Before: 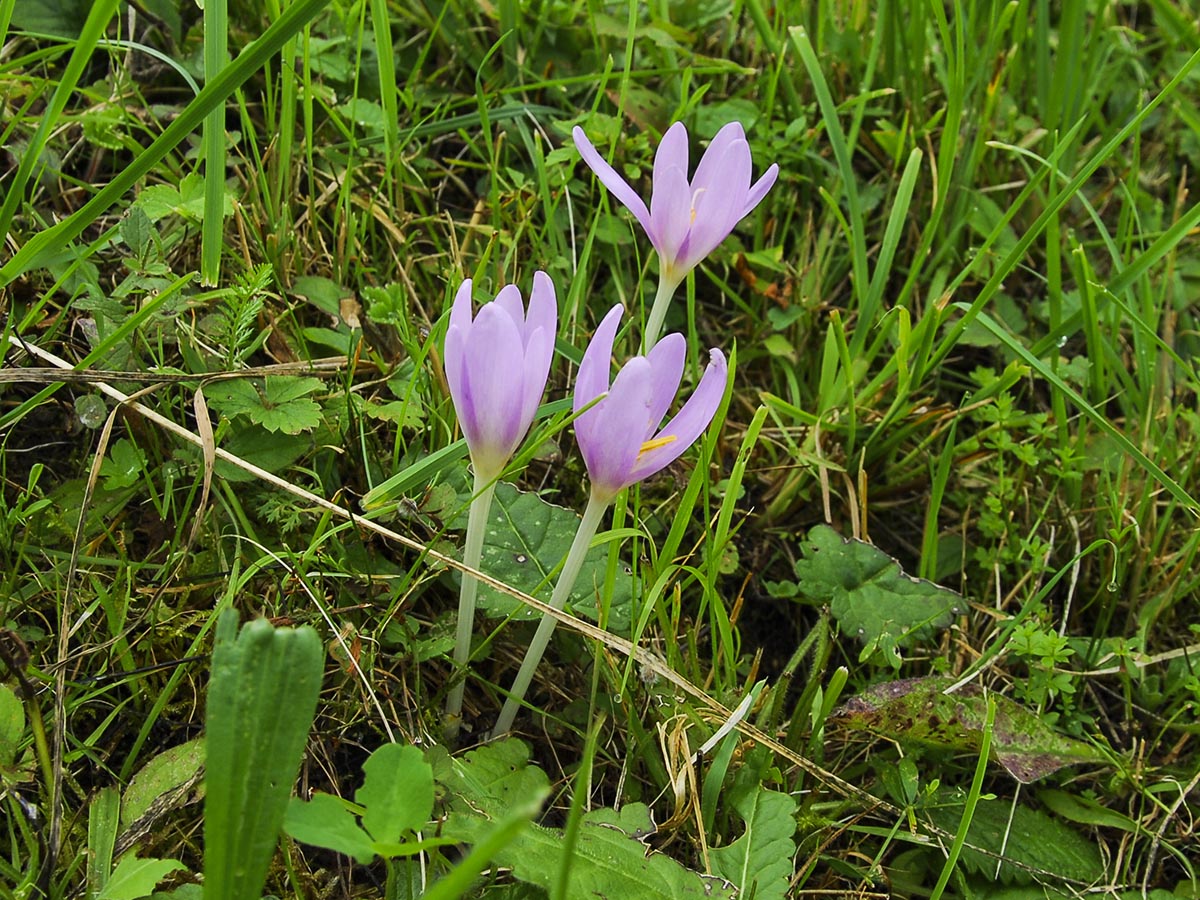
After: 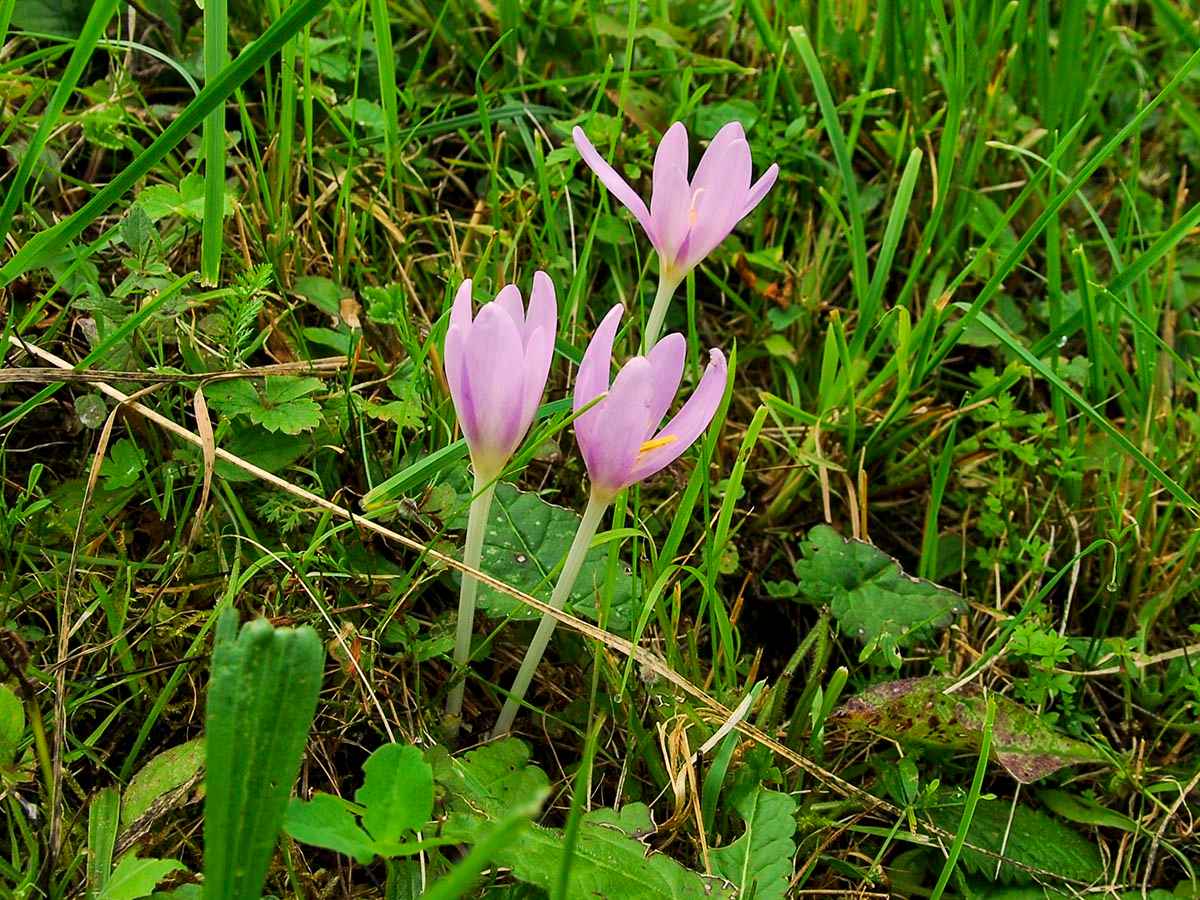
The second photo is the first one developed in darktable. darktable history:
local contrast: mode bilateral grid, contrast 20, coarseness 50, detail 120%, midtone range 0.2
white balance: red 1.045, blue 0.932
